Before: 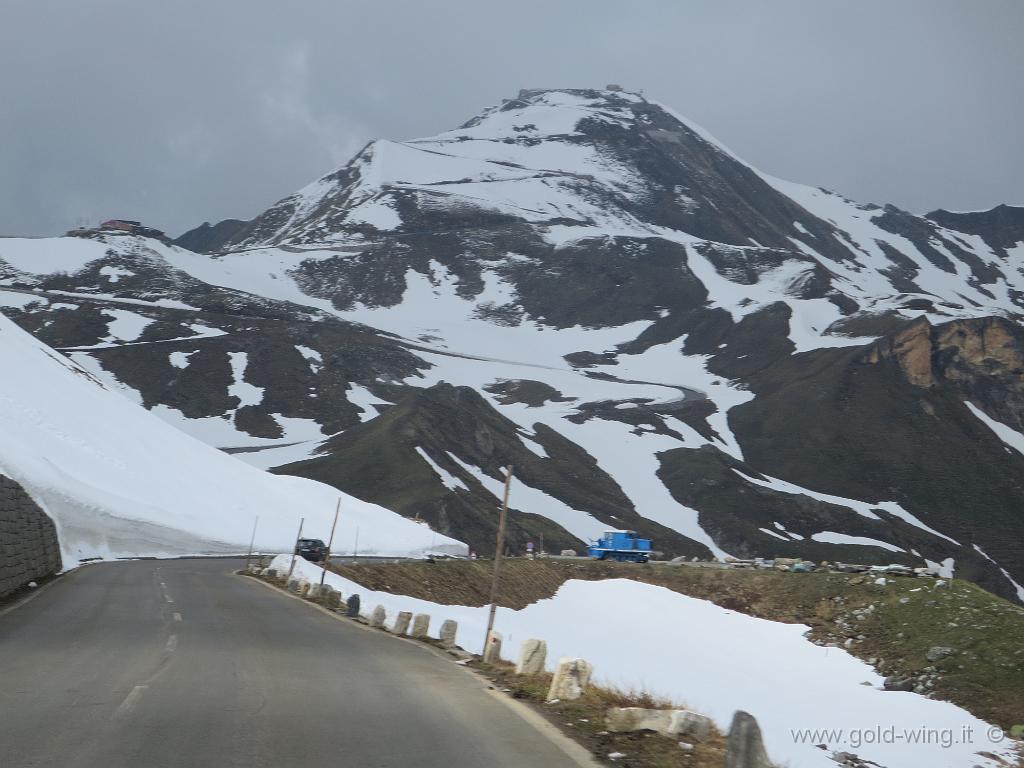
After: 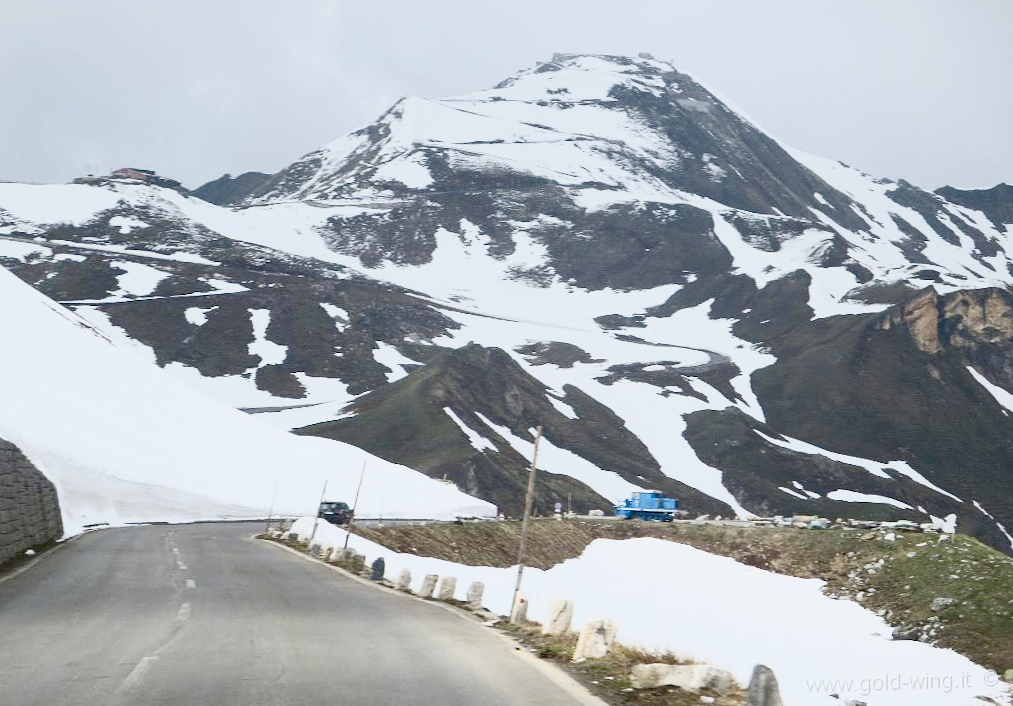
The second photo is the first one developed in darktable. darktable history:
crop: top 1.049%, right 0.001%
contrast brightness saturation: contrast 0.83, brightness 0.59, saturation 0.59
rotate and perspective: rotation 0.679°, lens shift (horizontal) 0.136, crop left 0.009, crop right 0.991, crop top 0.078, crop bottom 0.95
filmic rgb: white relative exposure 8 EV, threshold 3 EV, structure ↔ texture 100%, target black luminance 0%, hardness 2.44, latitude 76.53%, contrast 0.562, shadows ↔ highlights balance 0%, preserve chrominance no, color science v4 (2020), iterations of high-quality reconstruction 10, type of noise poissonian, enable highlight reconstruction true
